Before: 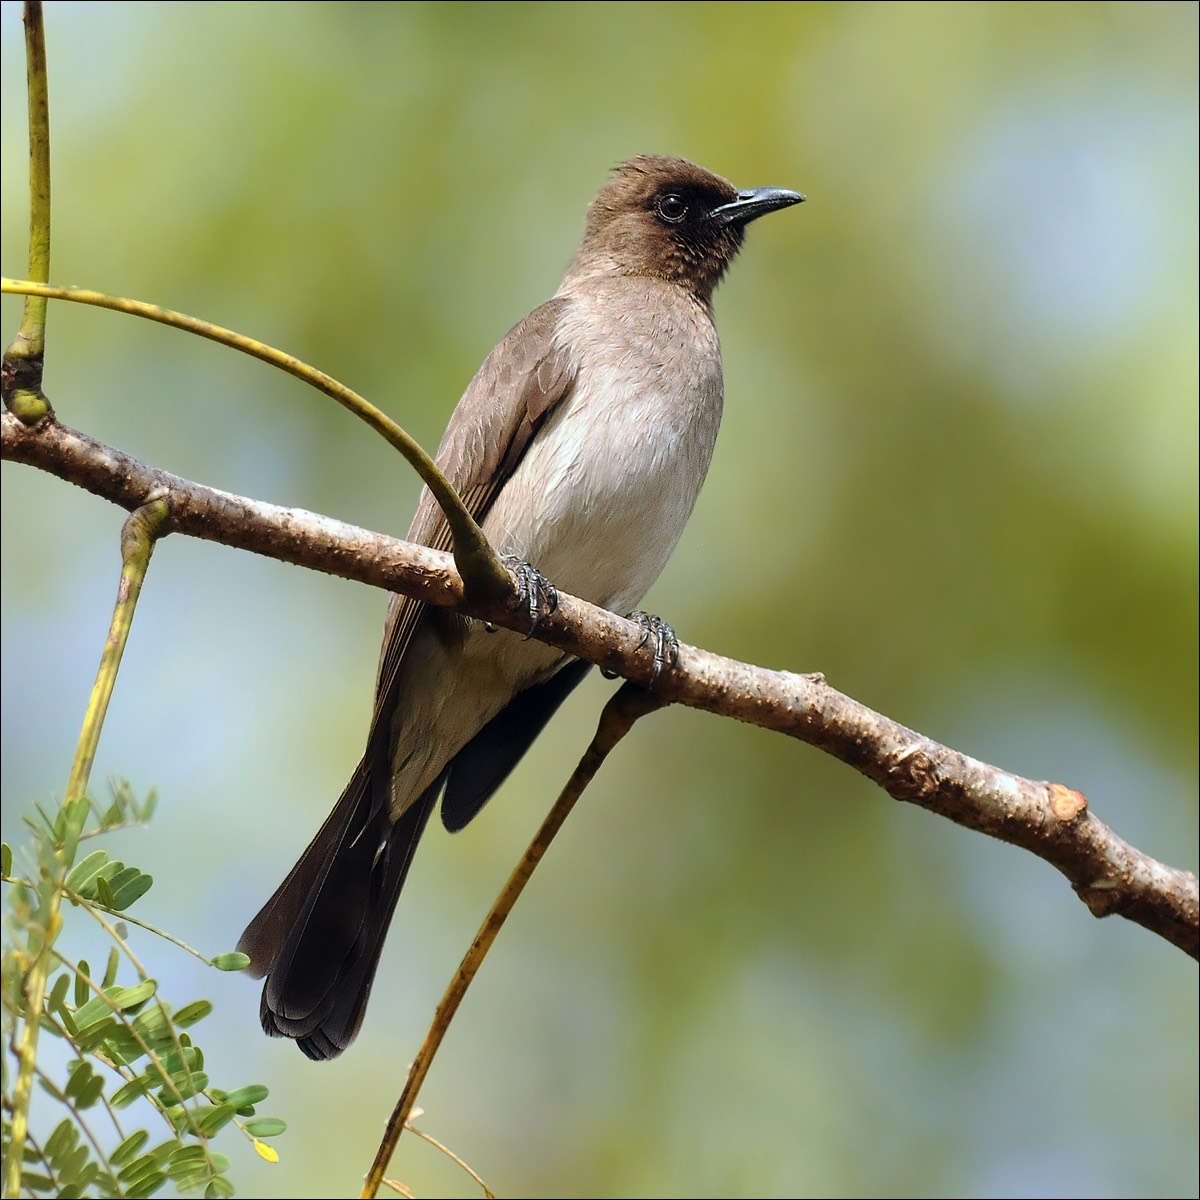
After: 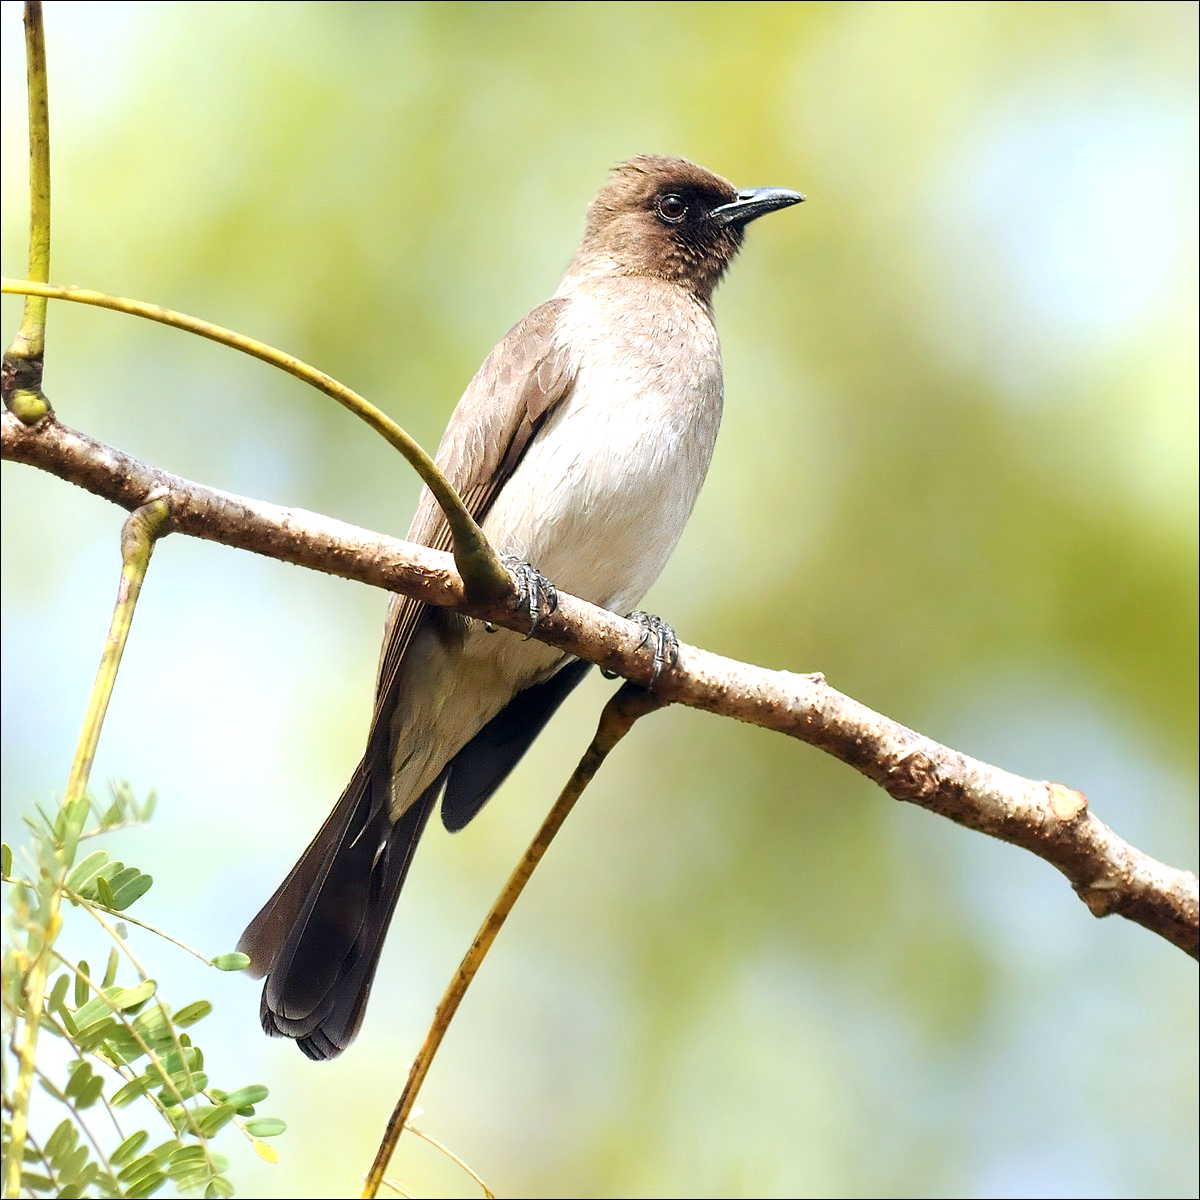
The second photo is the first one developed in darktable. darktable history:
exposure: black level correction 0, exposure 0.68 EV, compensate exposure bias true, compensate highlight preservation false
